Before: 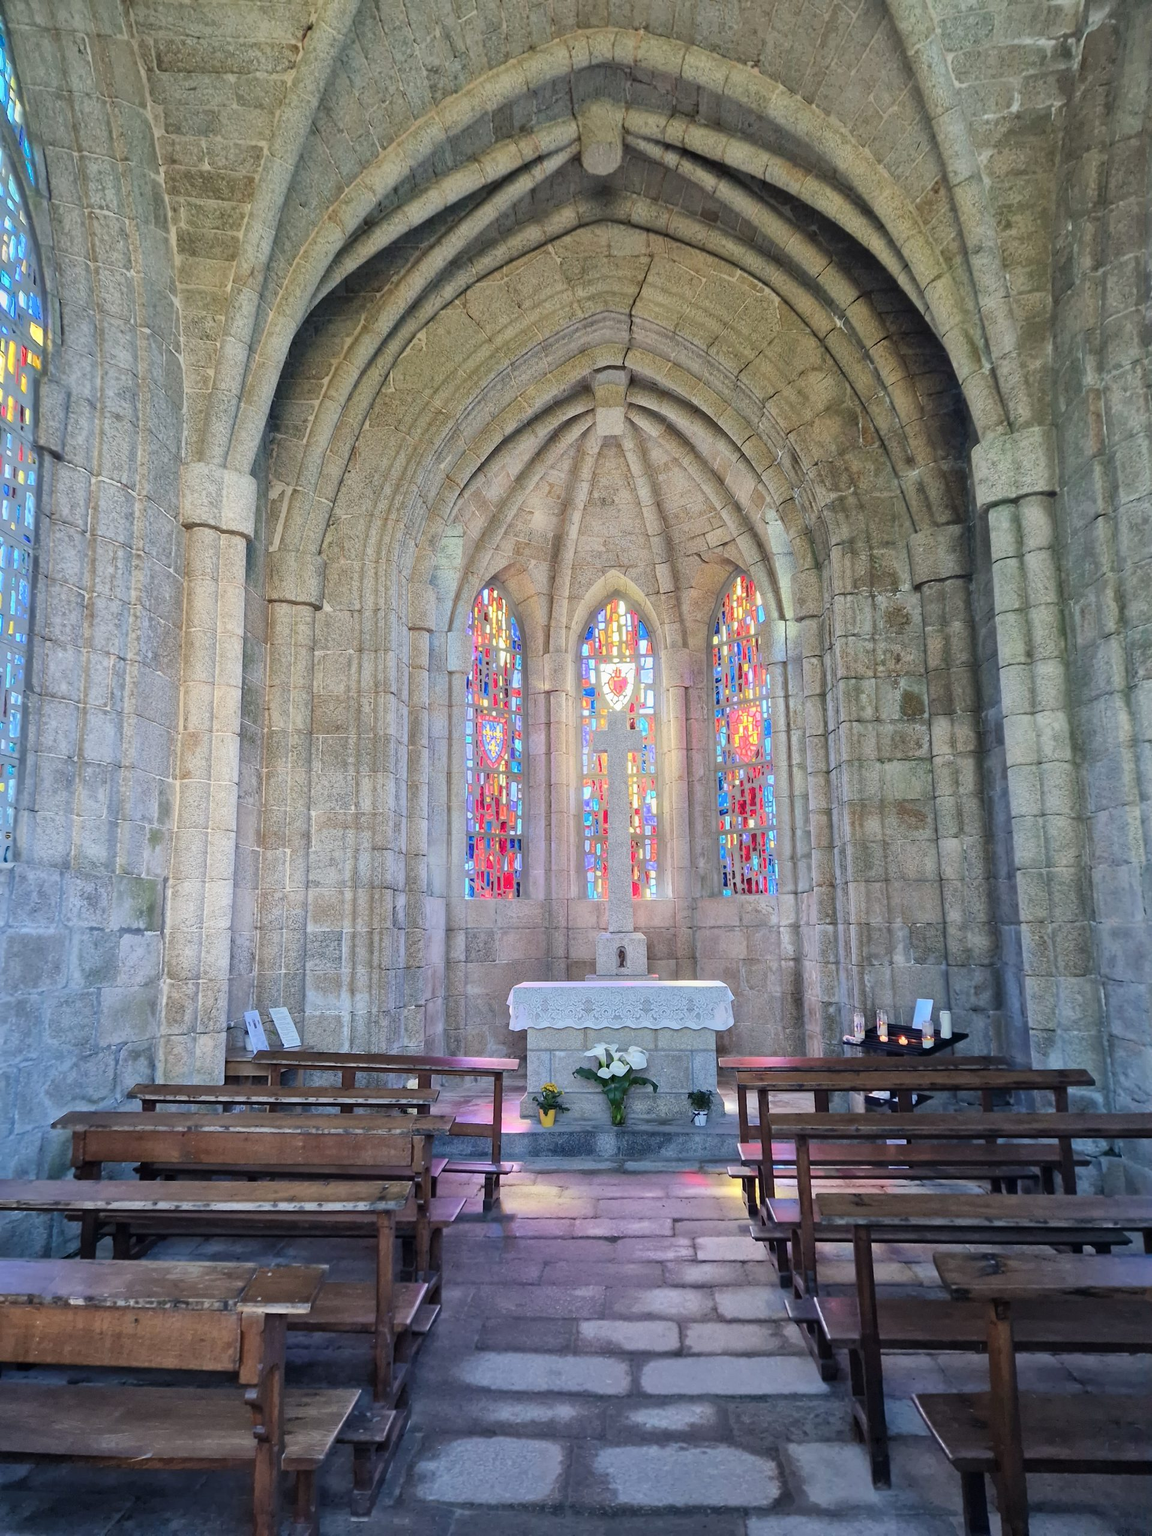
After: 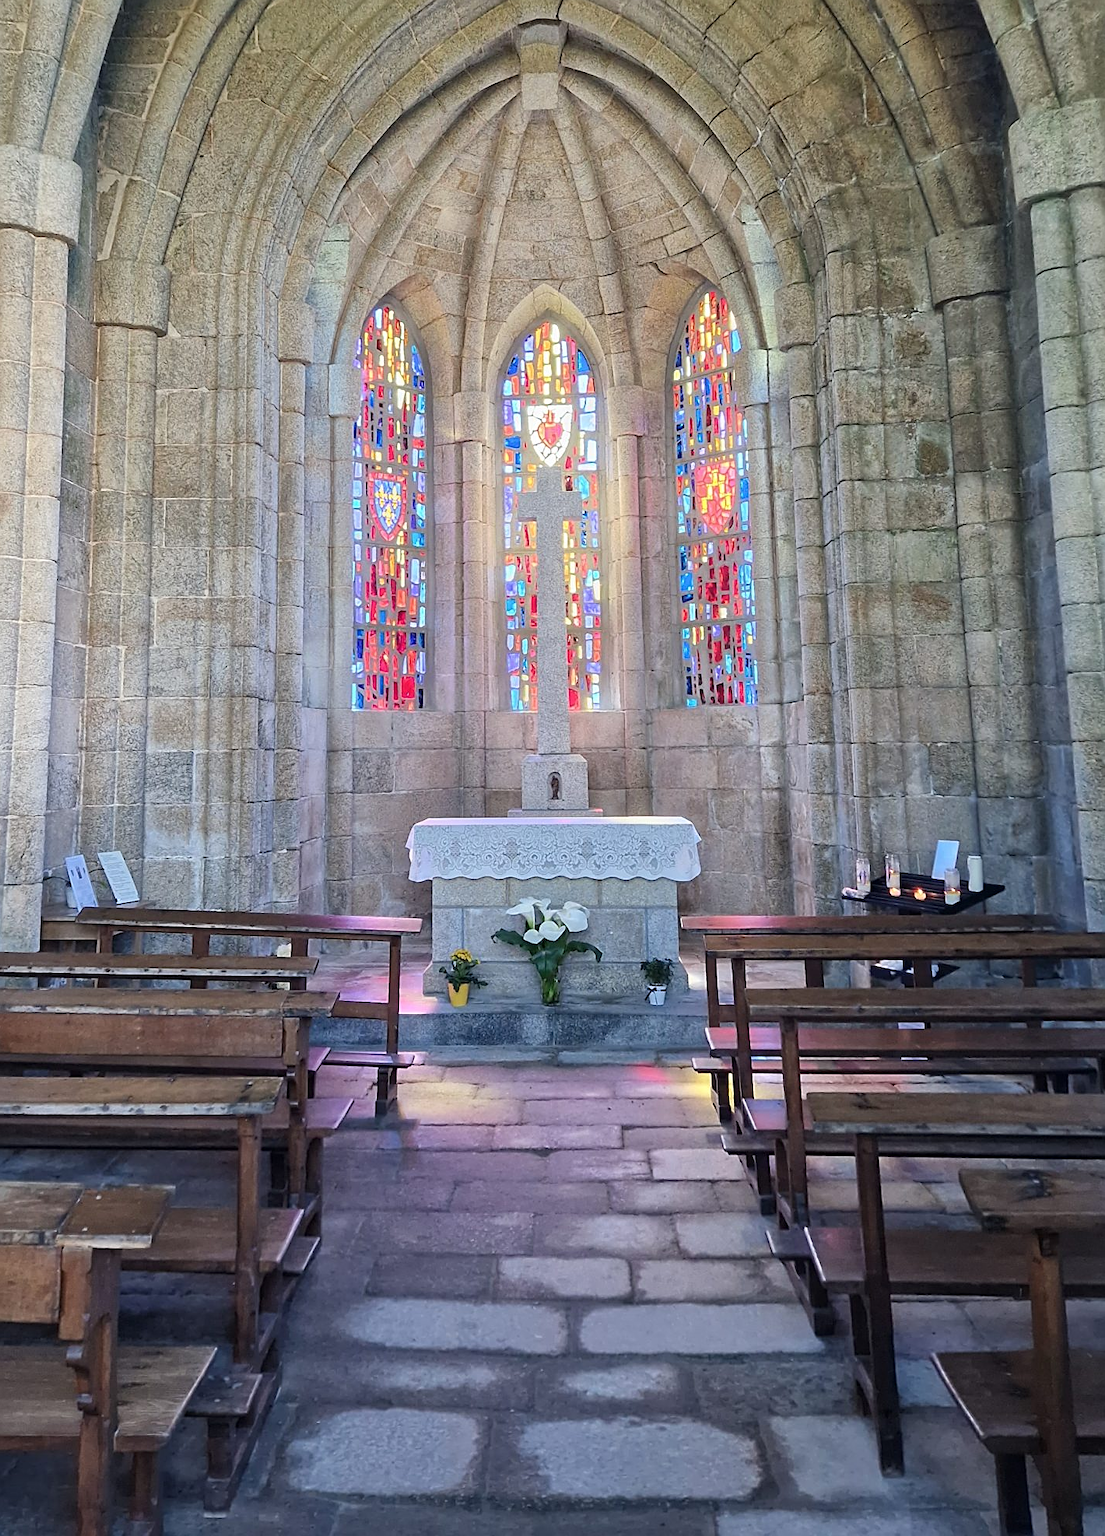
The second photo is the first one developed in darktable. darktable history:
crop: left 16.871%, top 22.857%, right 9.116%
sharpen: on, module defaults
color balance: mode lift, gamma, gain (sRGB)
